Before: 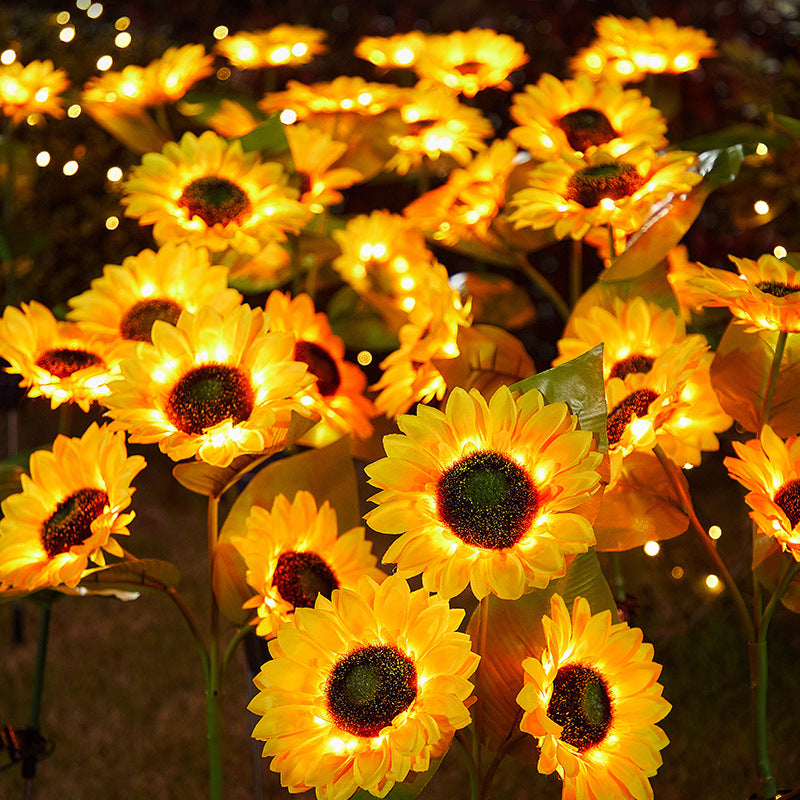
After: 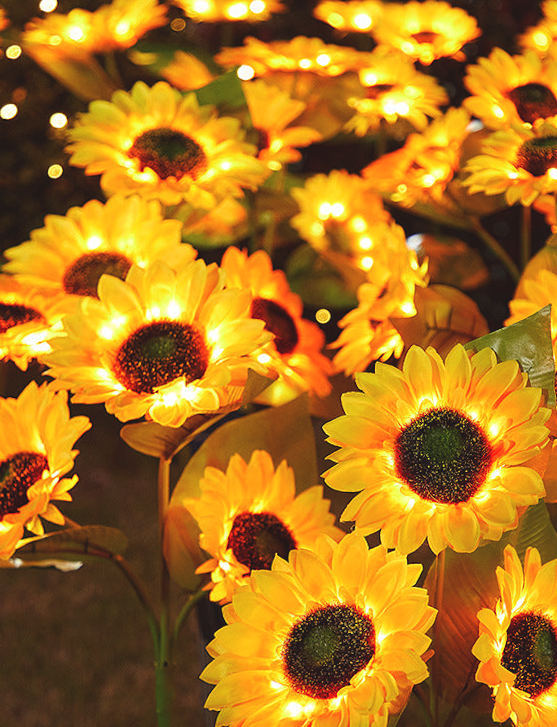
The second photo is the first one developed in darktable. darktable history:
rotate and perspective: rotation -0.013°, lens shift (vertical) -0.027, lens shift (horizontal) 0.178, crop left 0.016, crop right 0.989, crop top 0.082, crop bottom 0.918
exposure: black level correction -0.008, exposure 0.067 EV, compensate highlight preservation false
crop and rotate: left 9.061%, right 20.142%
